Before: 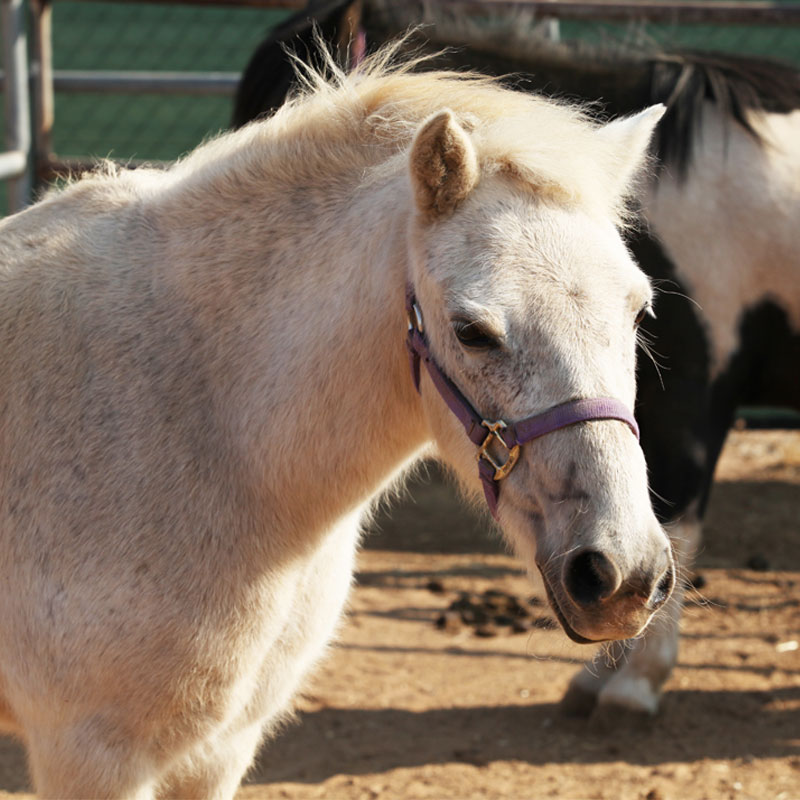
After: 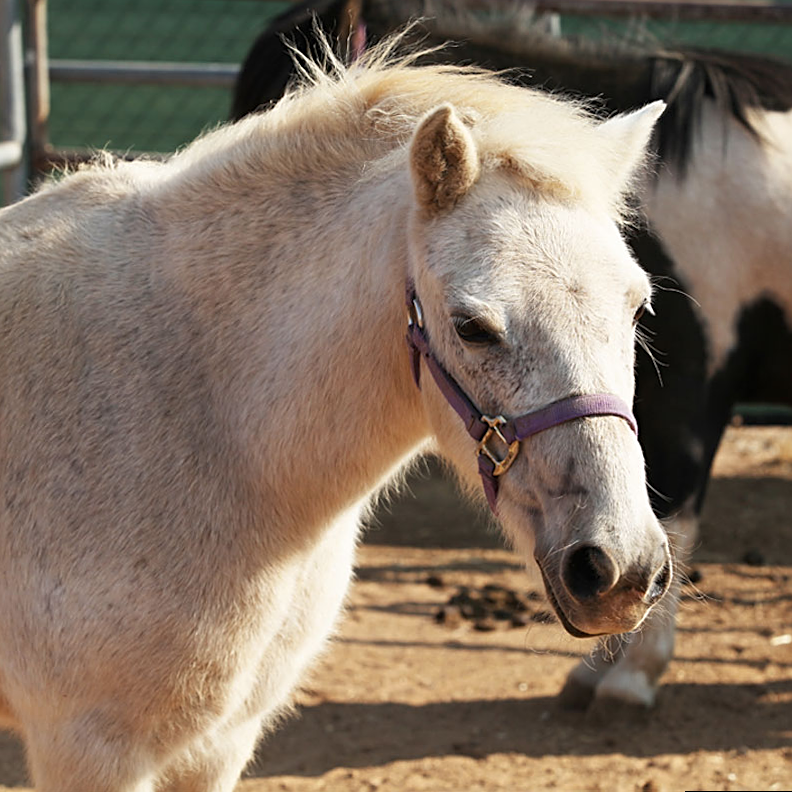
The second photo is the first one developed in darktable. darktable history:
rotate and perspective: rotation 0.174°, lens shift (vertical) 0.013, lens shift (horizontal) 0.019, shear 0.001, automatic cropping original format, crop left 0.007, crop right 0.991, crop top 0.016, crop bottom 0.997
sharpen: on, module defaults
